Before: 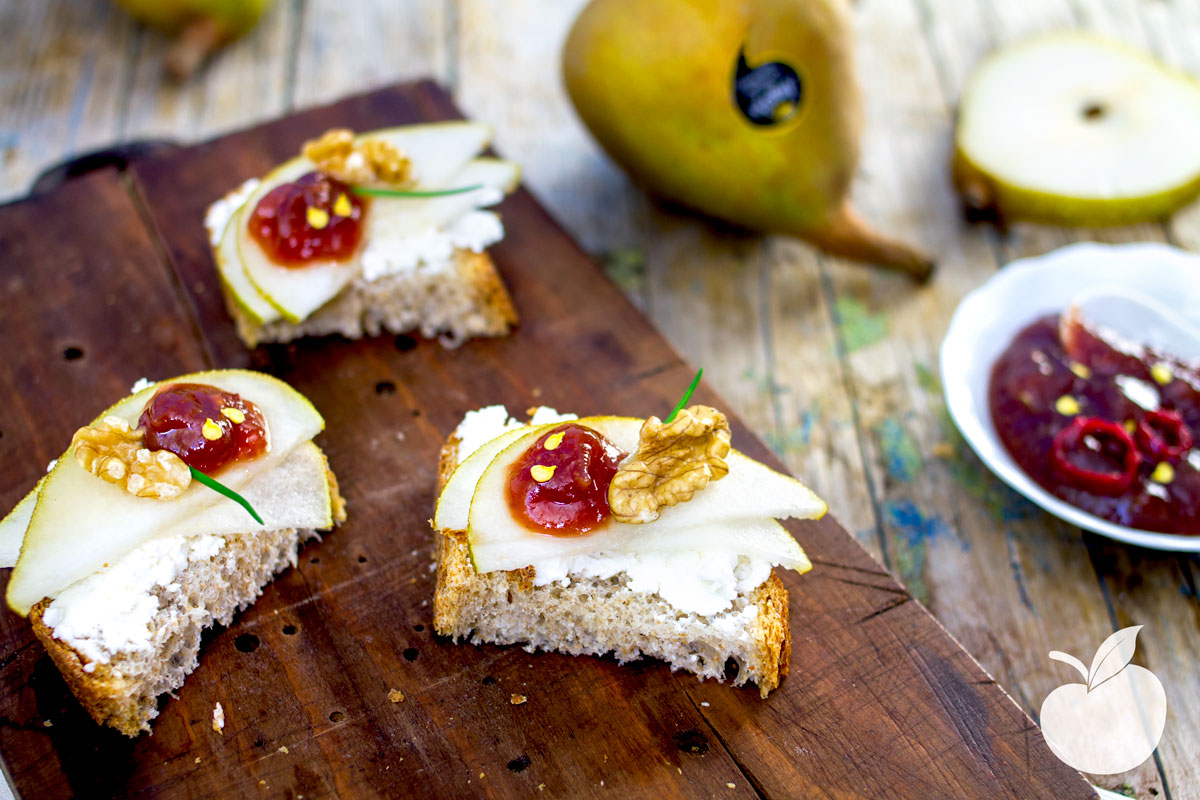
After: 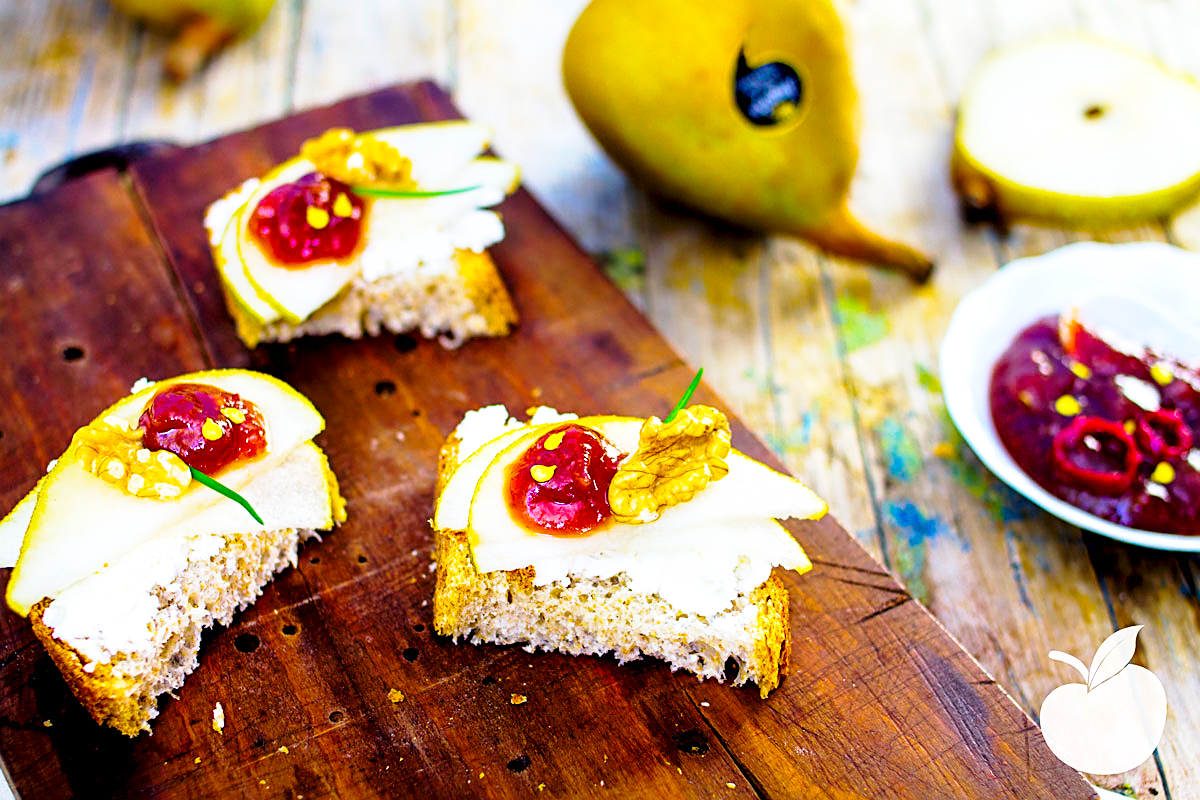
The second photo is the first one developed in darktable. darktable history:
sharpen: on, module defaults
color balance rgb: shadows lift › hue 85.56°, perceptual saturation grading › global saturation 61.582%, perceptual saturation grading › highlights 20.646%, perceptual saturation grading › shadows -50.205%, global vibrance 20%
base curve: curves: ch0 [(0, 0) (0.028, 0.03) (0.121, 0.232) (0.46, 0.748) (0.859, 0.968) (1, 1)], preserve colors none
